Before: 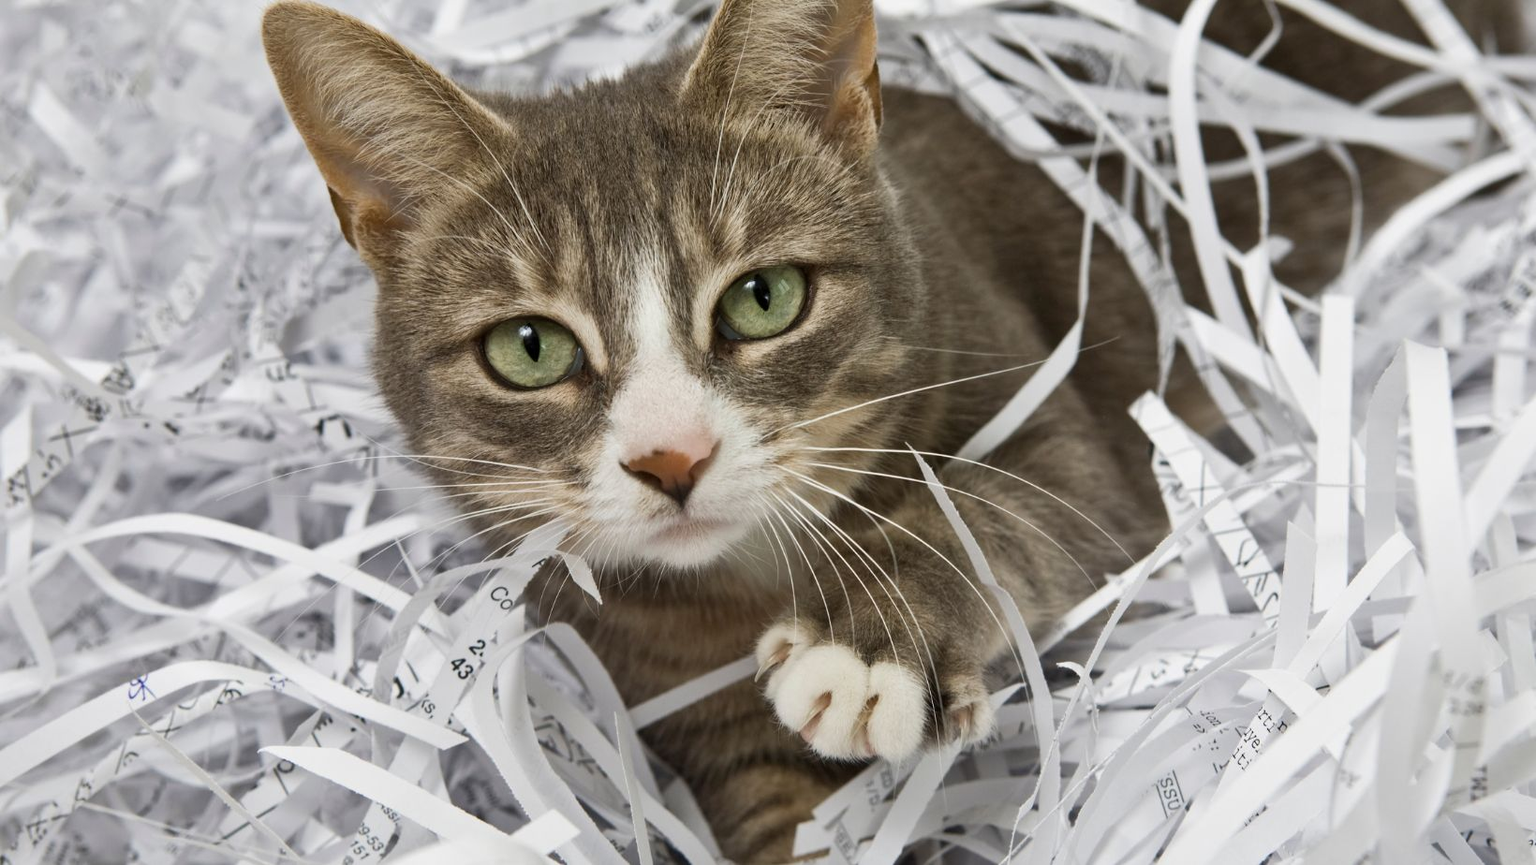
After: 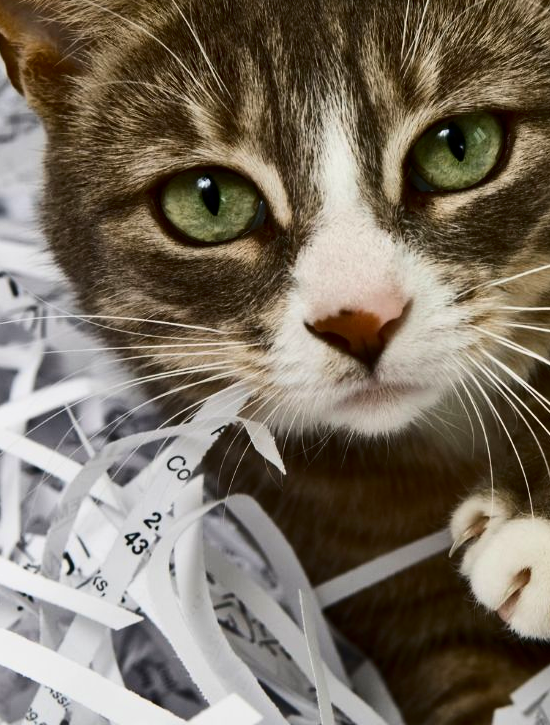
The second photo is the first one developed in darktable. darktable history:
crop and rotate: left 21.77%, top 18.528%, right 44.676%, bottom 2.997%
contrast brightness saturation: contrast 0.22, brightness -0.19, saturation 0.24
